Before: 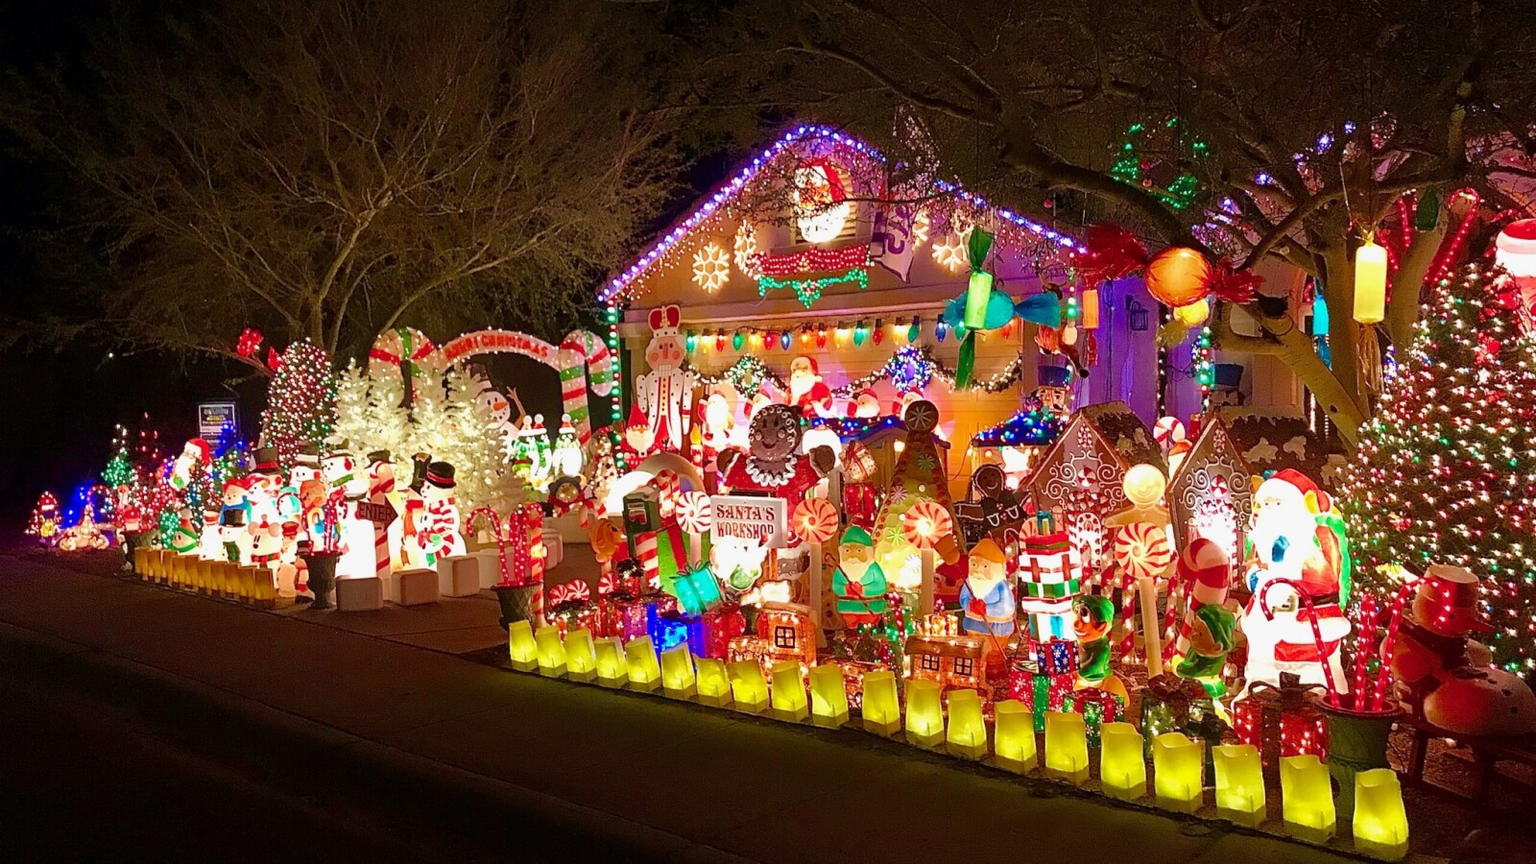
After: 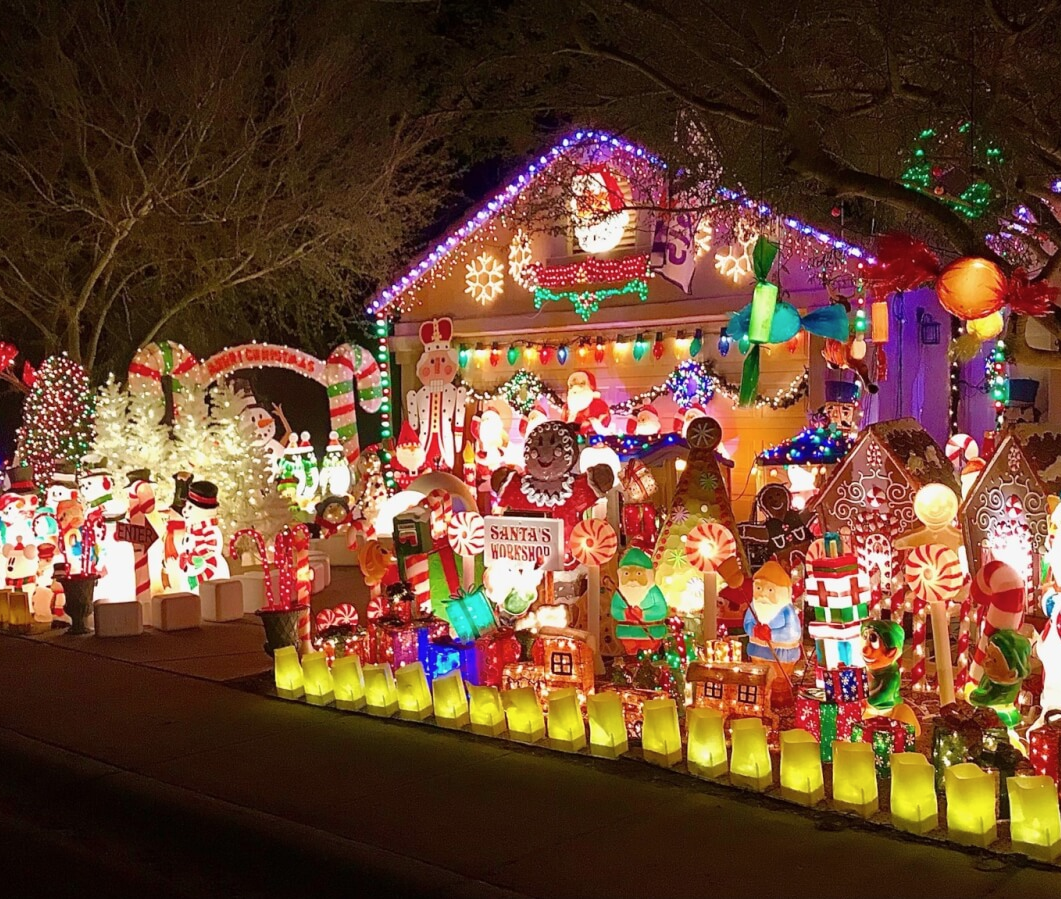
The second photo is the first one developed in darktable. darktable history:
contrast brightness saturation: saturation -0.053
crop and rotate: left 16.029%, right 17.652%
